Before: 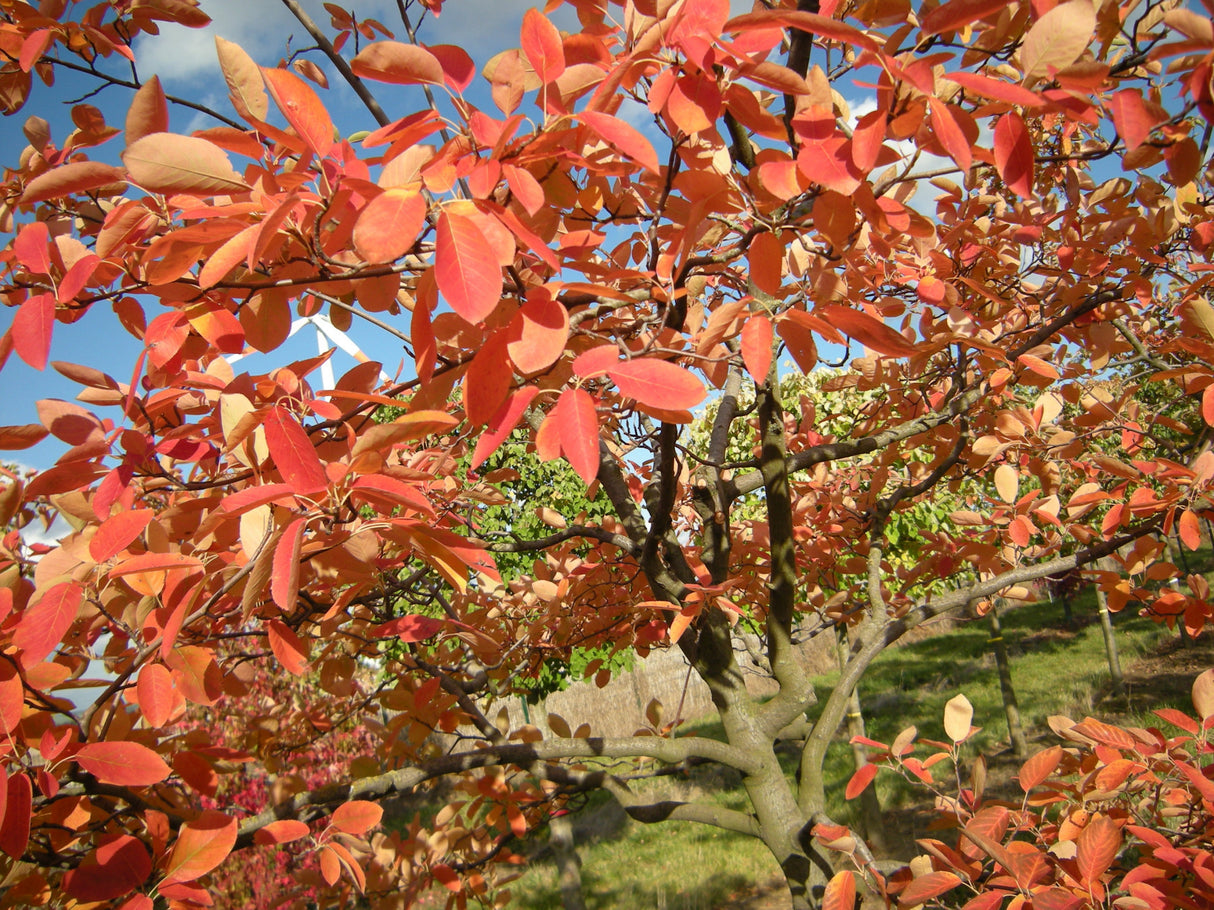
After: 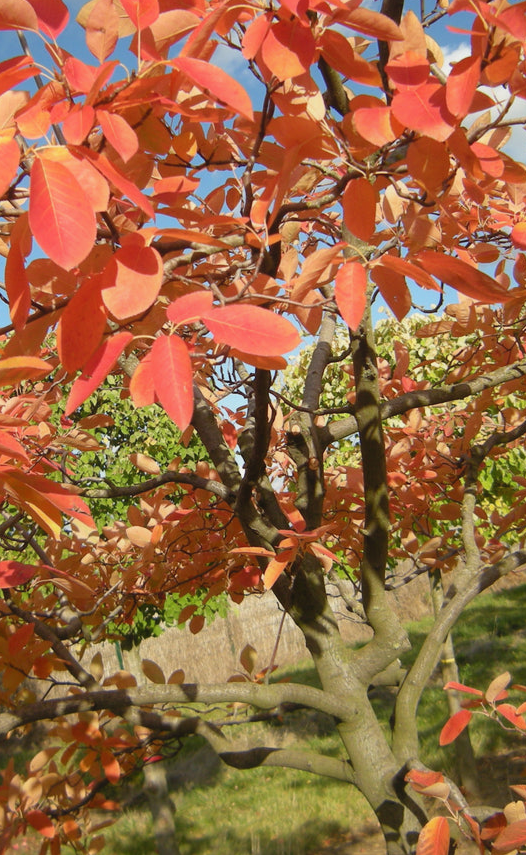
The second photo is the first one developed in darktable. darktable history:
crop: left 33.452%, top 6.025%, right 23.155%
contrast equalizer: octaves 7, y [[0.6 ×6], [0.55 ×6], [0 ×6], [0 ×6], [0 ×6]], mix -0.3
